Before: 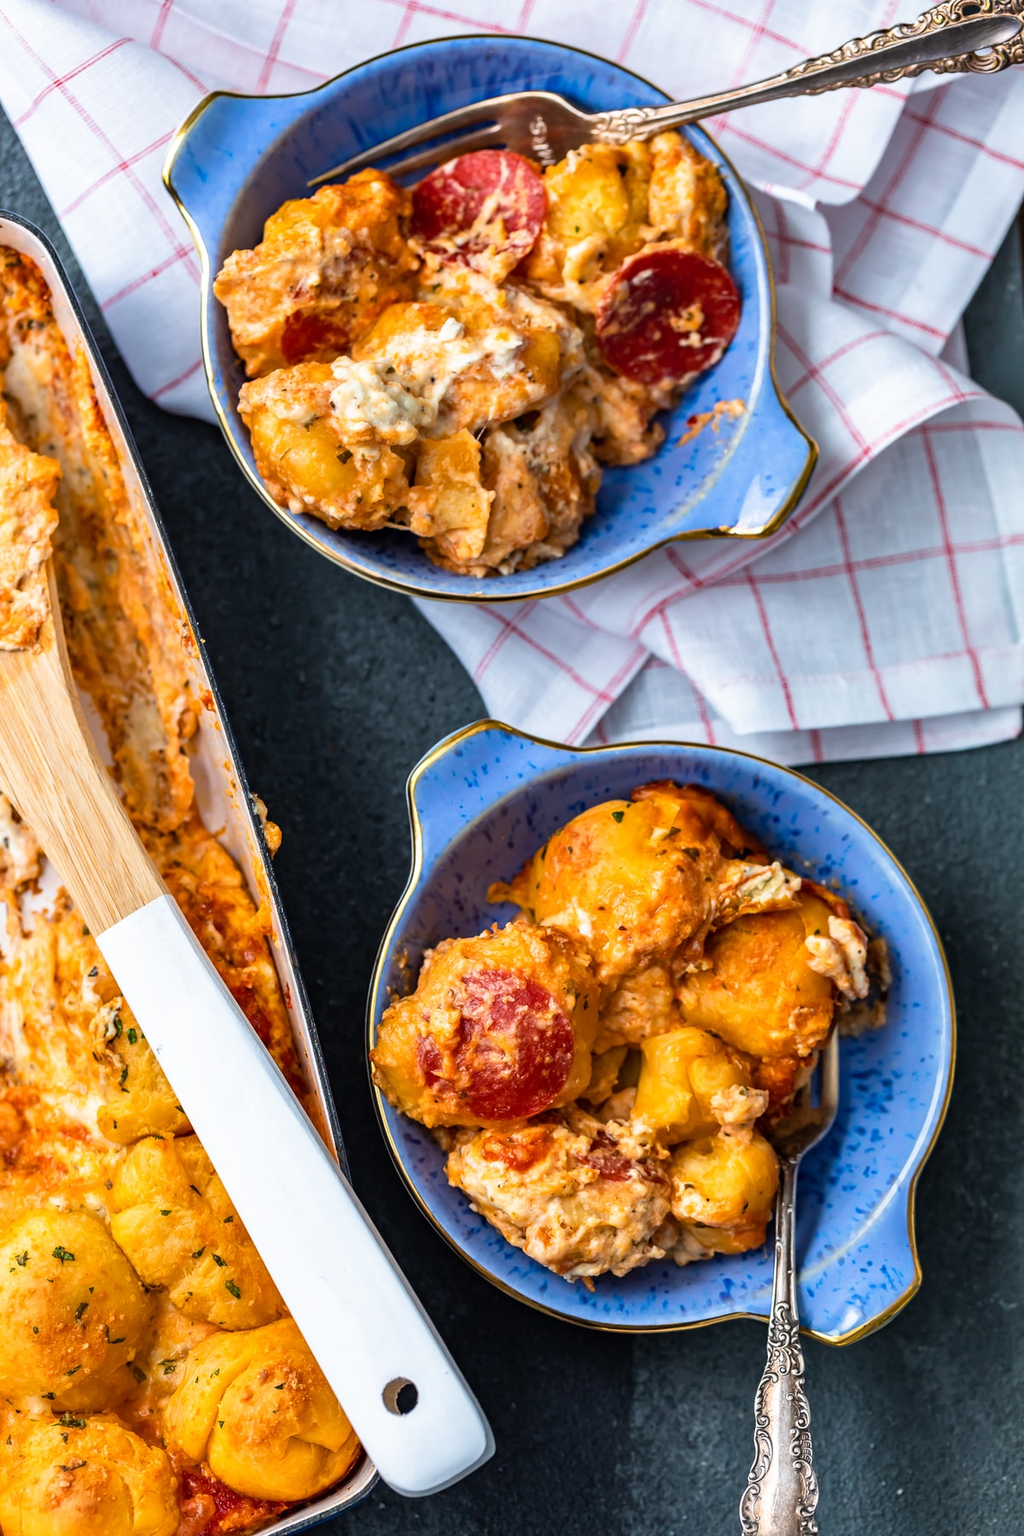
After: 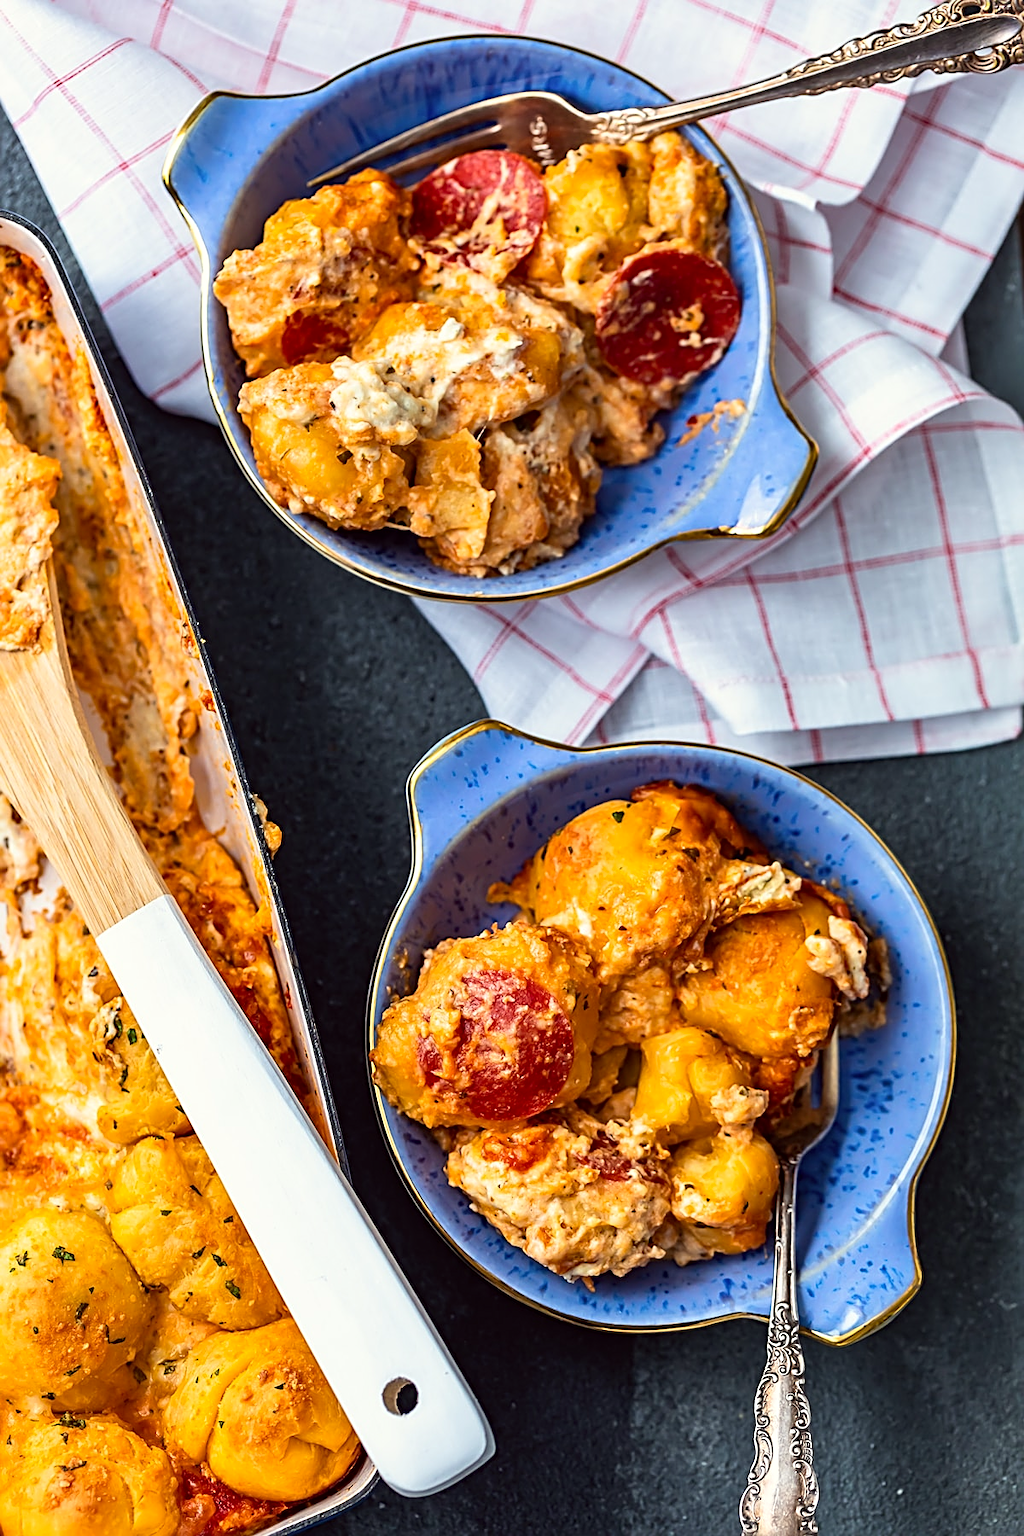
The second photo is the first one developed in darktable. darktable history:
color correction: highlights a* -1.09, highlights b* 4.58, shadows a* 3.55
sharpen: radius 2.547, amount 0.637
contrast brightness saturation: contrast 0.097, brightness 0.01, saturation 0.019
